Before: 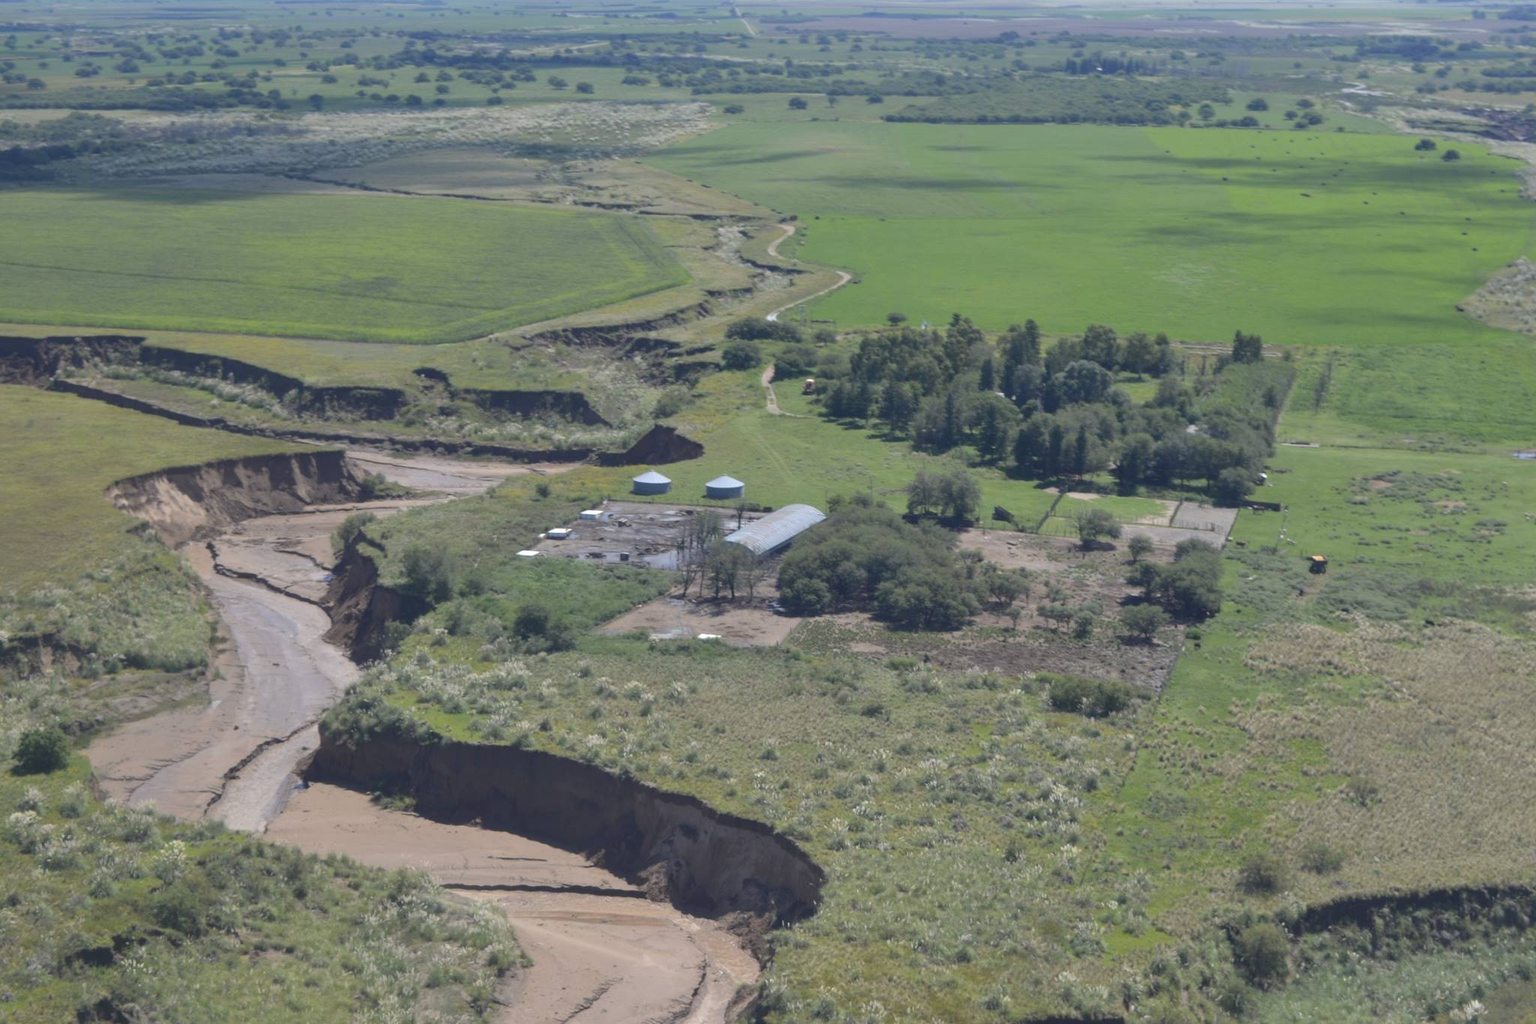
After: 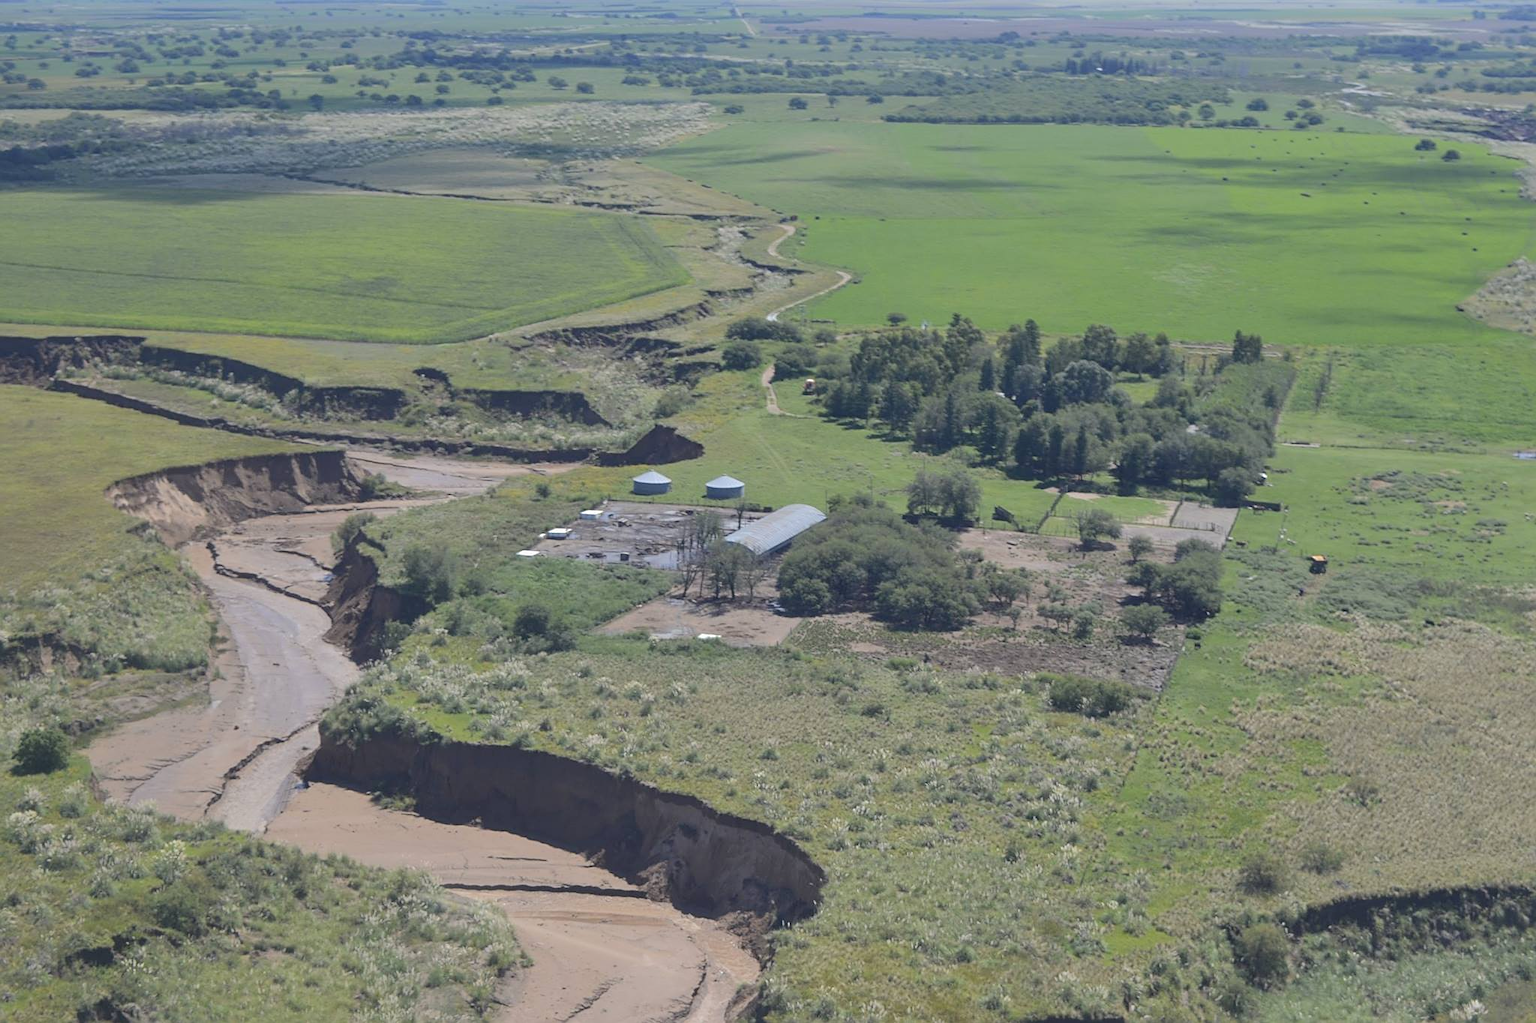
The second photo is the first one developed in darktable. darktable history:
sharpen: on, module defaults
base curve: curves: ch0 [(0, 0) (0.262, 0.32) (0.722, 0.705) (1, 1)]
exposure: exposure -0.157 EV, compensate highlight preservation false
